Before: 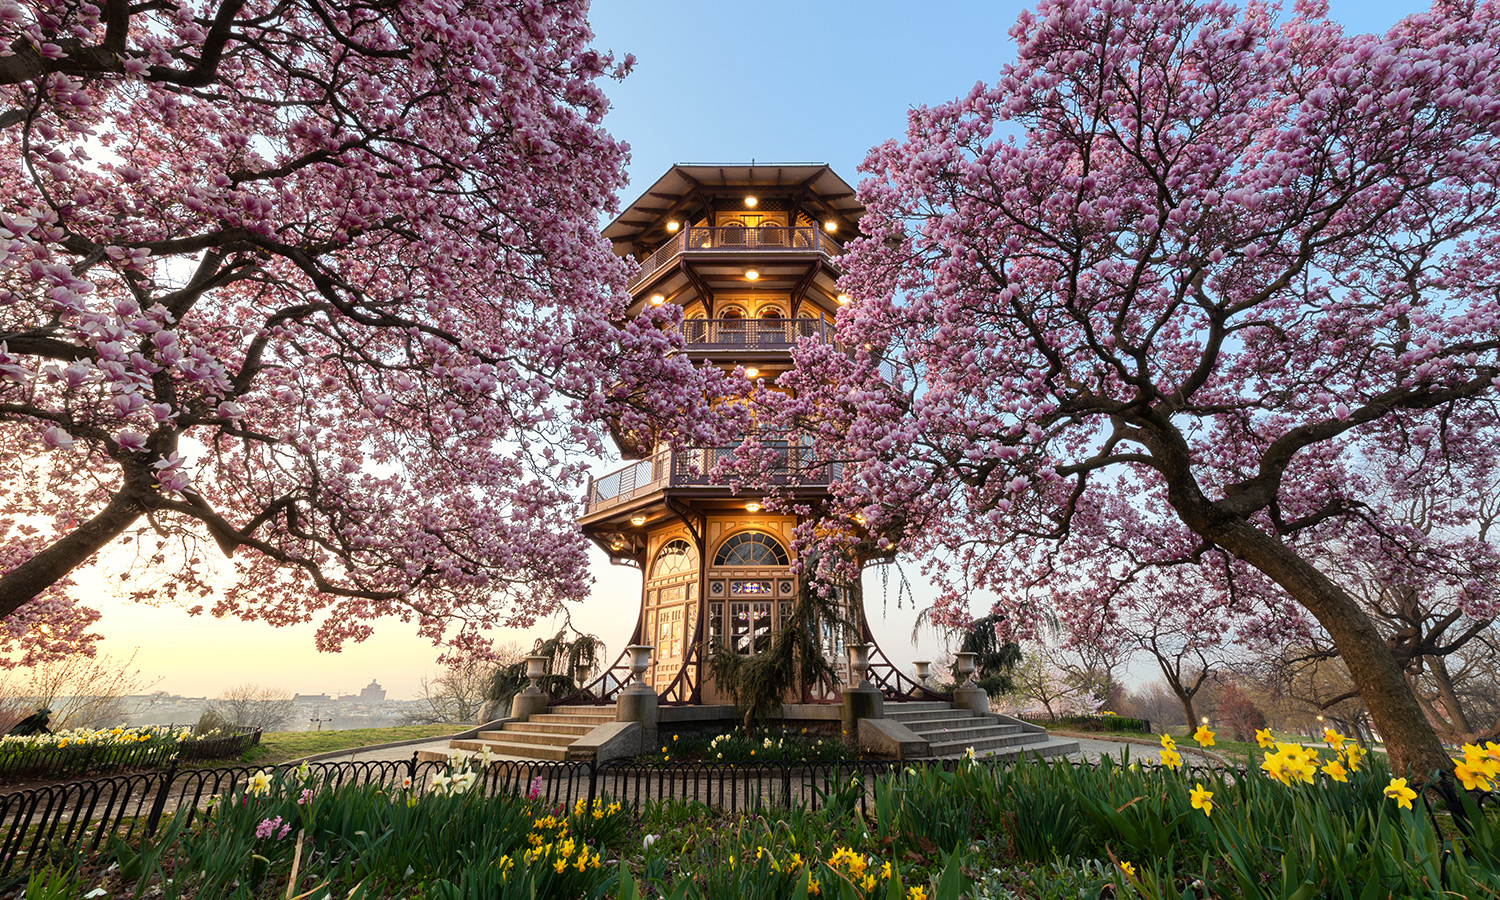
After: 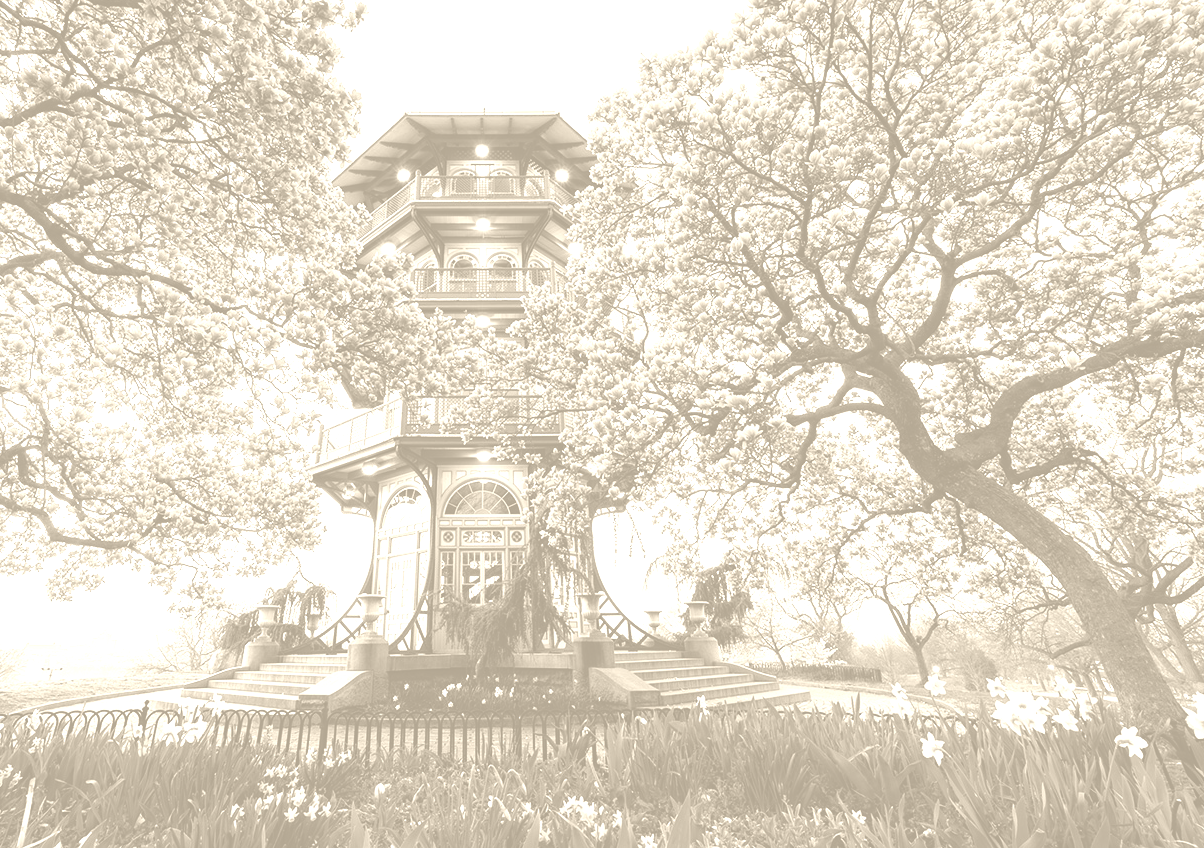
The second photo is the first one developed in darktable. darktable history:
exposure: exposure -0.153 EV, compensate highlight preservation false
contrast brightness saturation: contrast 0.15, brightness 0.05
white balance: red 0.931, blue 1.11
color zones: mix -62.47%
crop and rotate: left 17.959%, top 5.771%, right 1.742%
tone equalizer: -8 EV -0.417 EV, -7 EV -0.389 EV, -6 EV -0.333 EV, -5 EV -0.222 EV, -3 EV 0.222 EV, -2 EV 0.333 EV, -1 EV 0.389 EV, +0 EV 0.417 EV, edges refinement/feathering 500, mask exposure compensation -1.57 EV, preserve details no
velvia: on, module defaults
colorize: hue 36°, saturation 71%, lightness 80.79%
